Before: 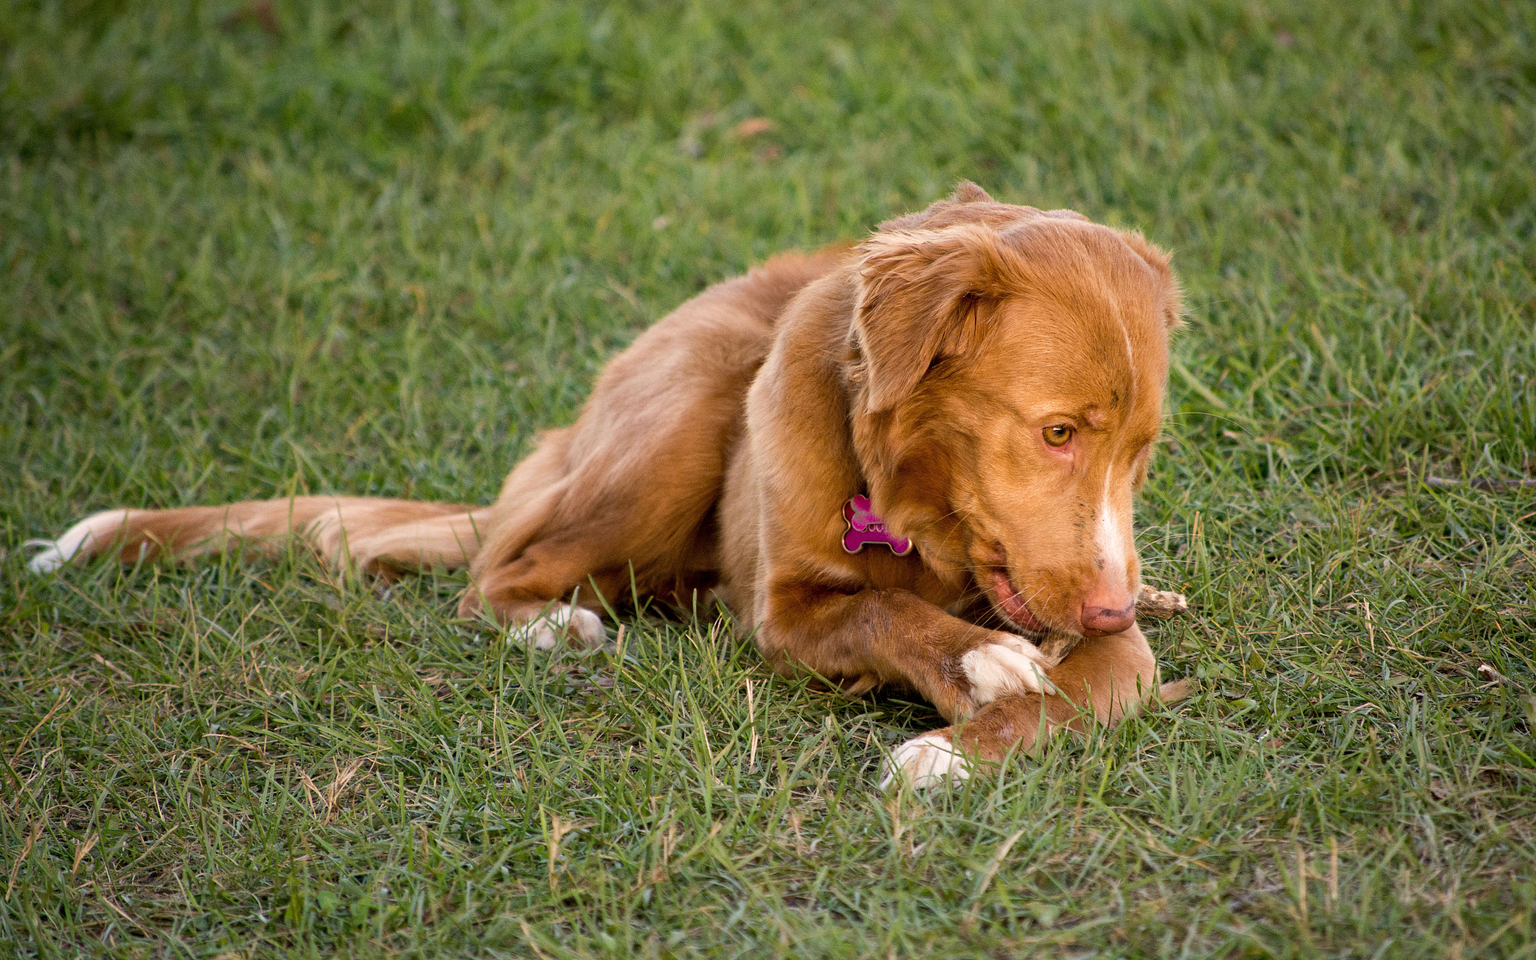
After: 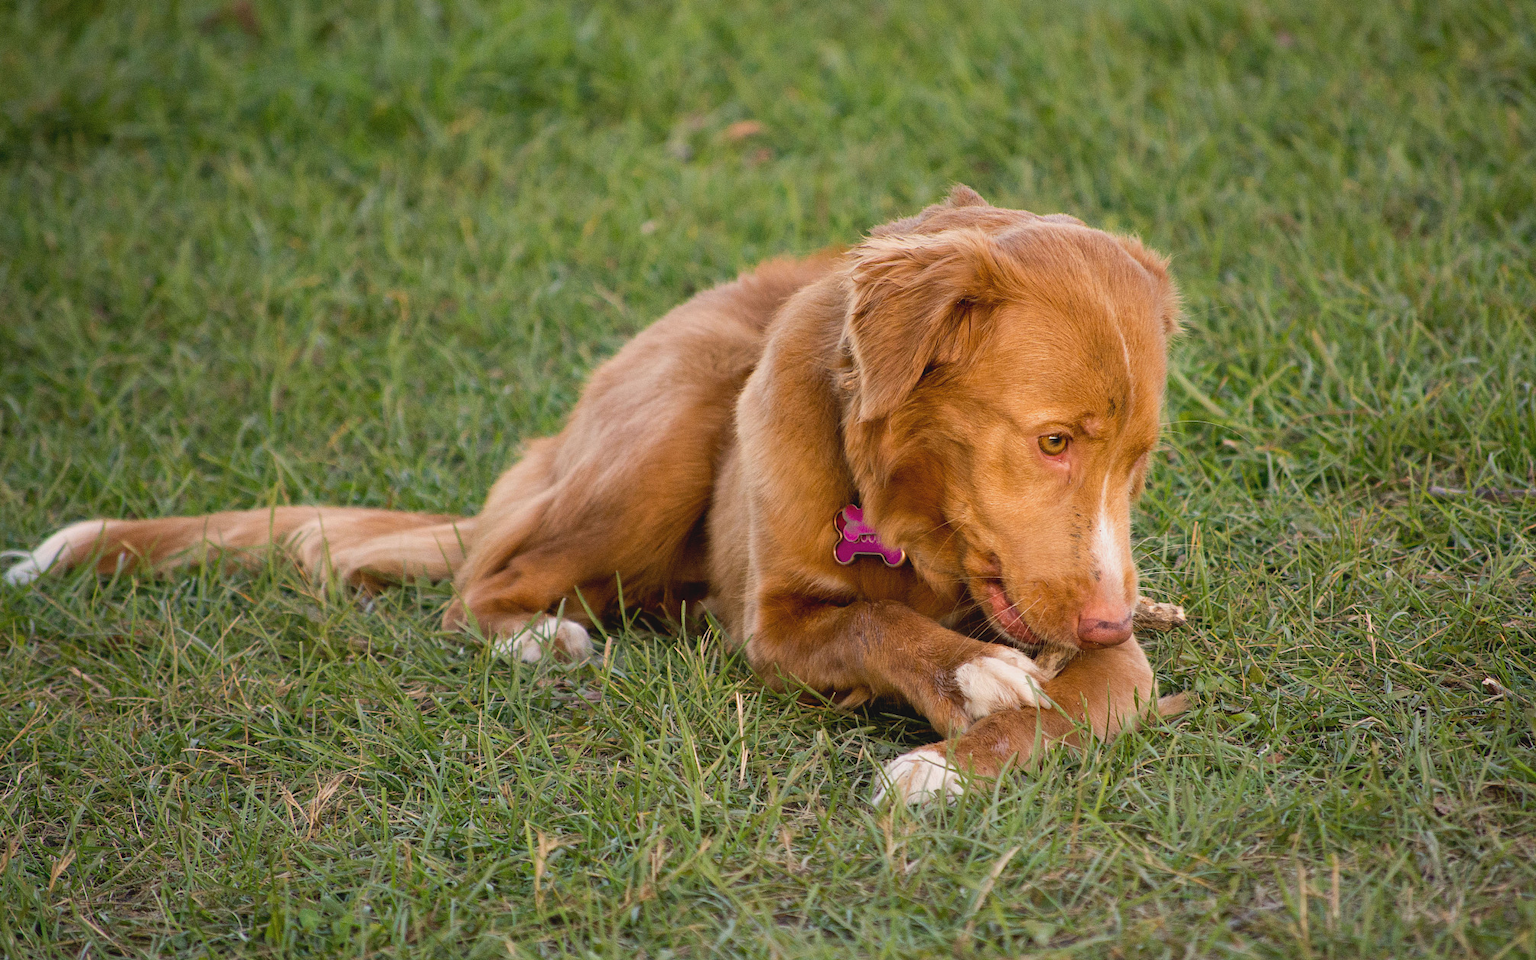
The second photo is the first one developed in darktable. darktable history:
exposure: compensate highlight preservation false
contrast brightness saturation: contrast -0.107
crop: left 1.632%, right 0.275%, bottom 1.943%
